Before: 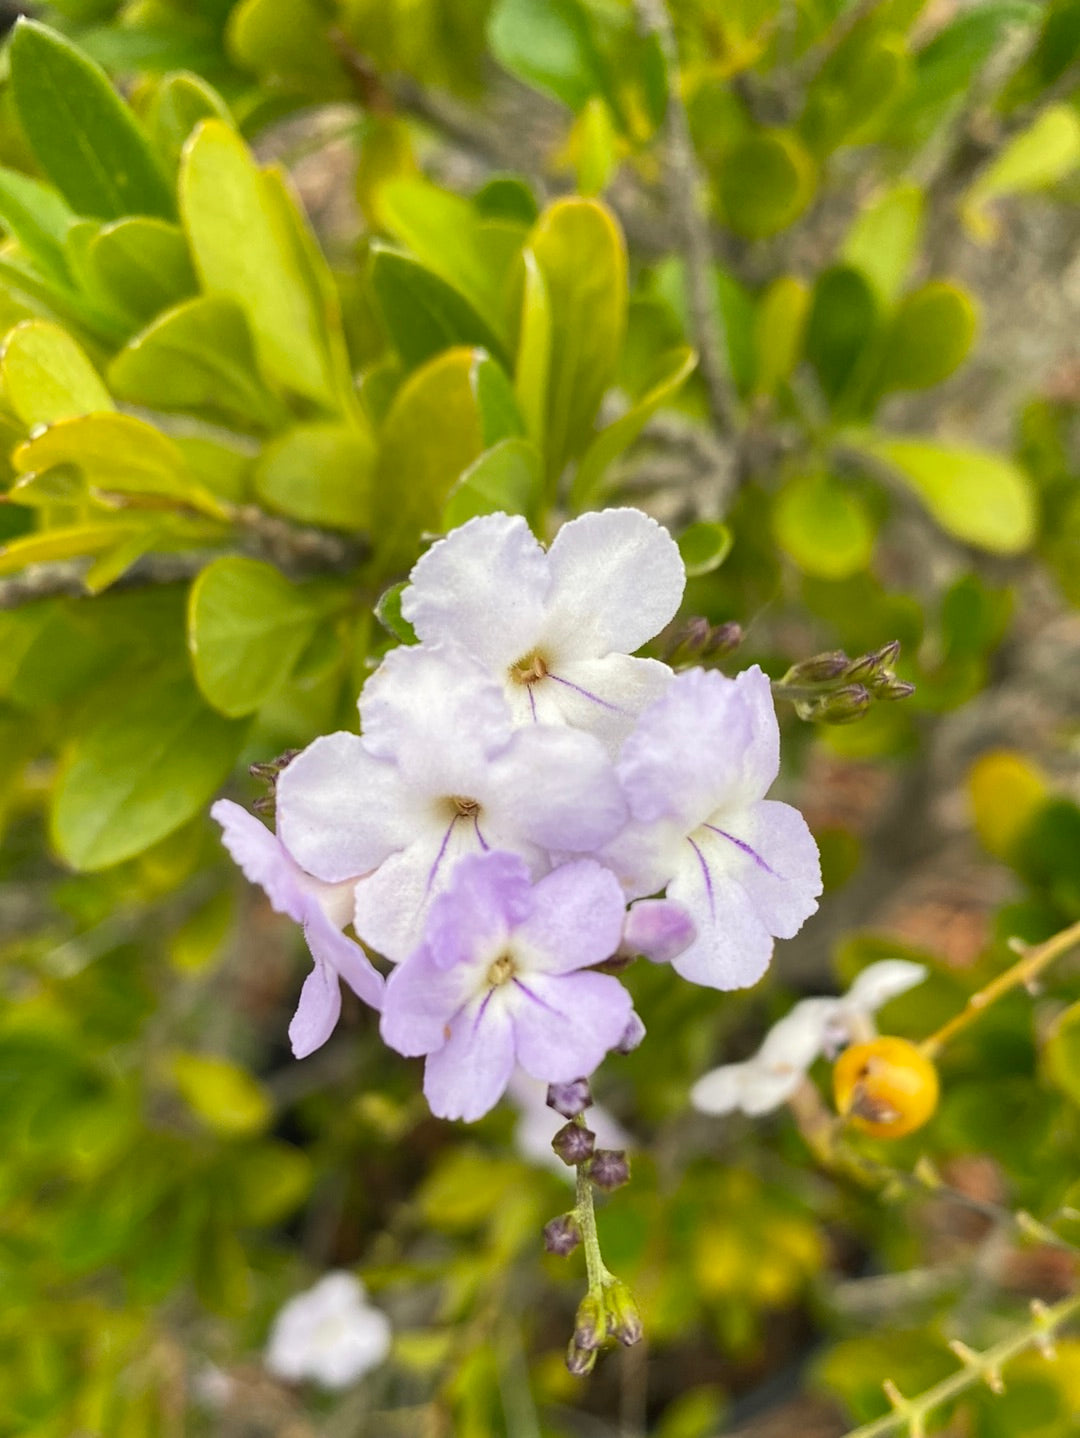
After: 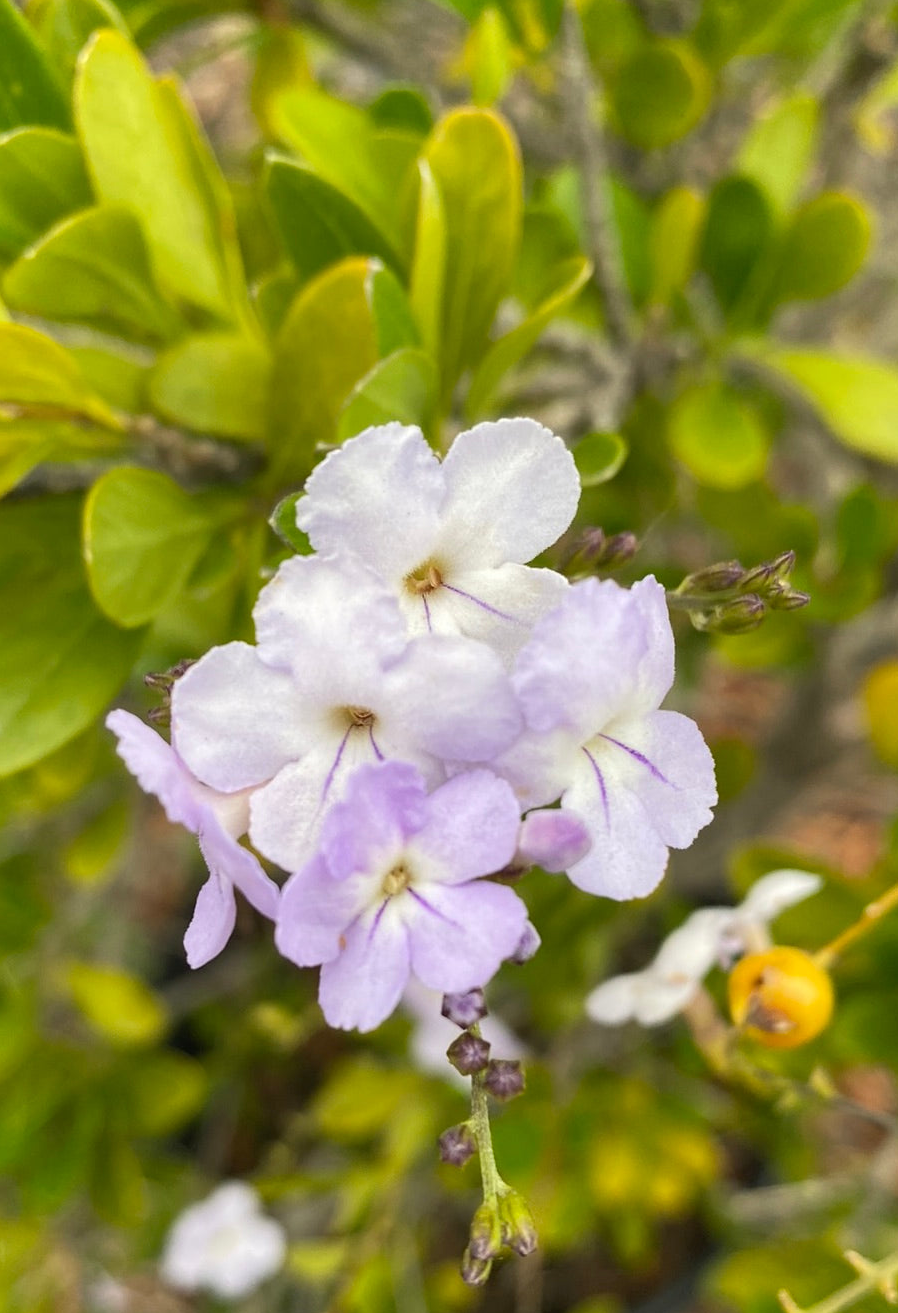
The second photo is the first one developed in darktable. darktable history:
crop: left 9.813%, top 6.266%, right 6.954%, bottom 2.365%
